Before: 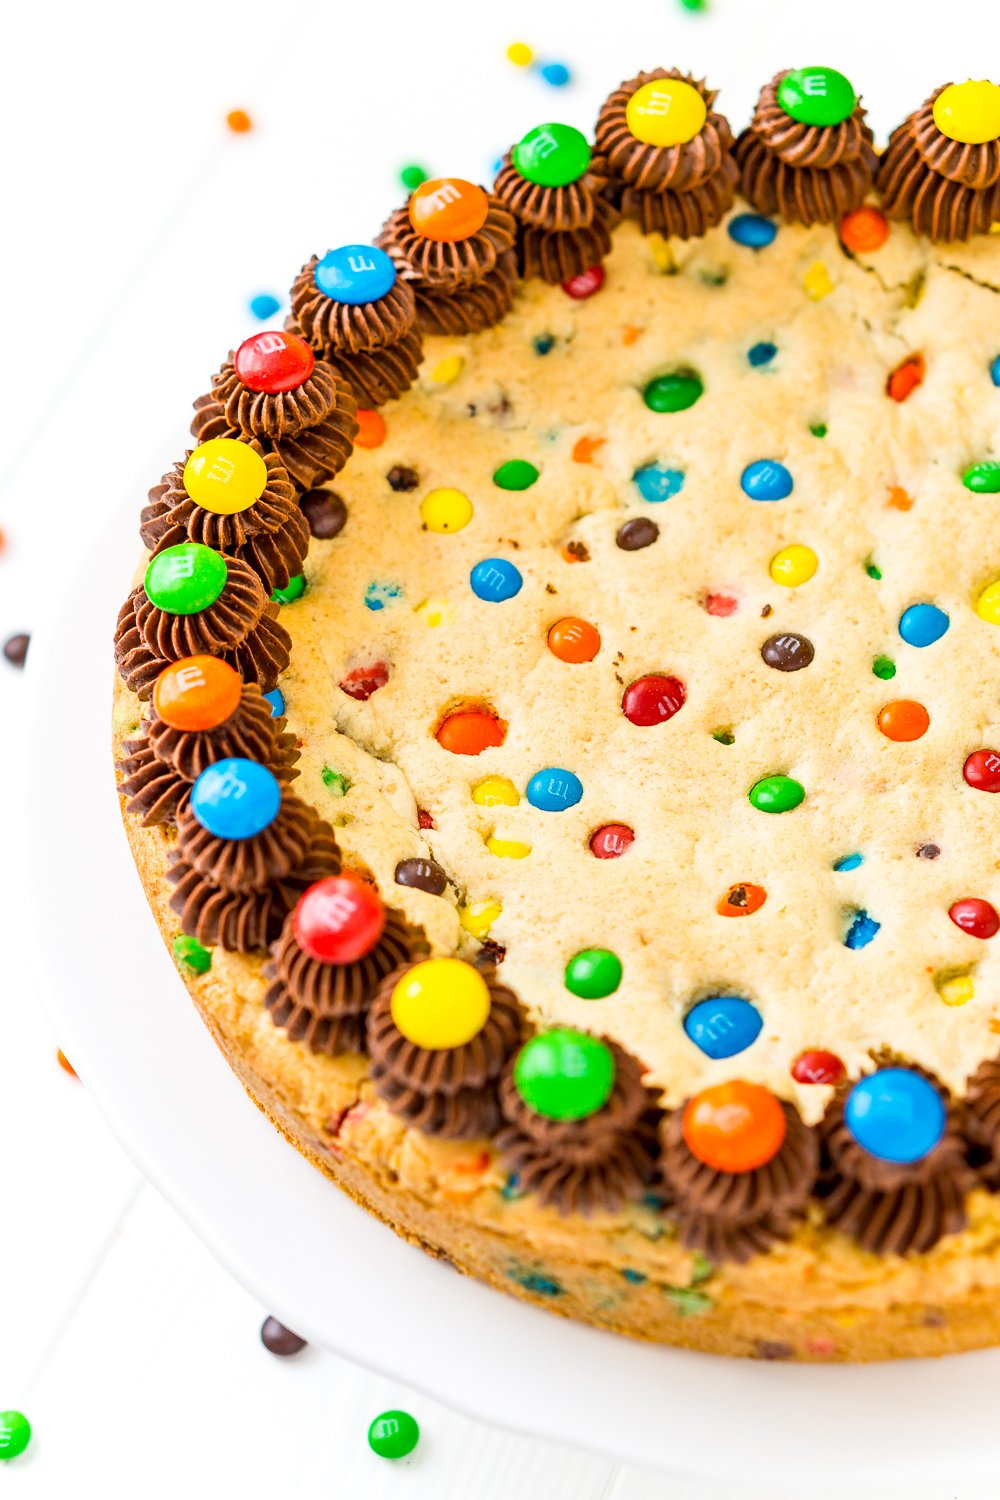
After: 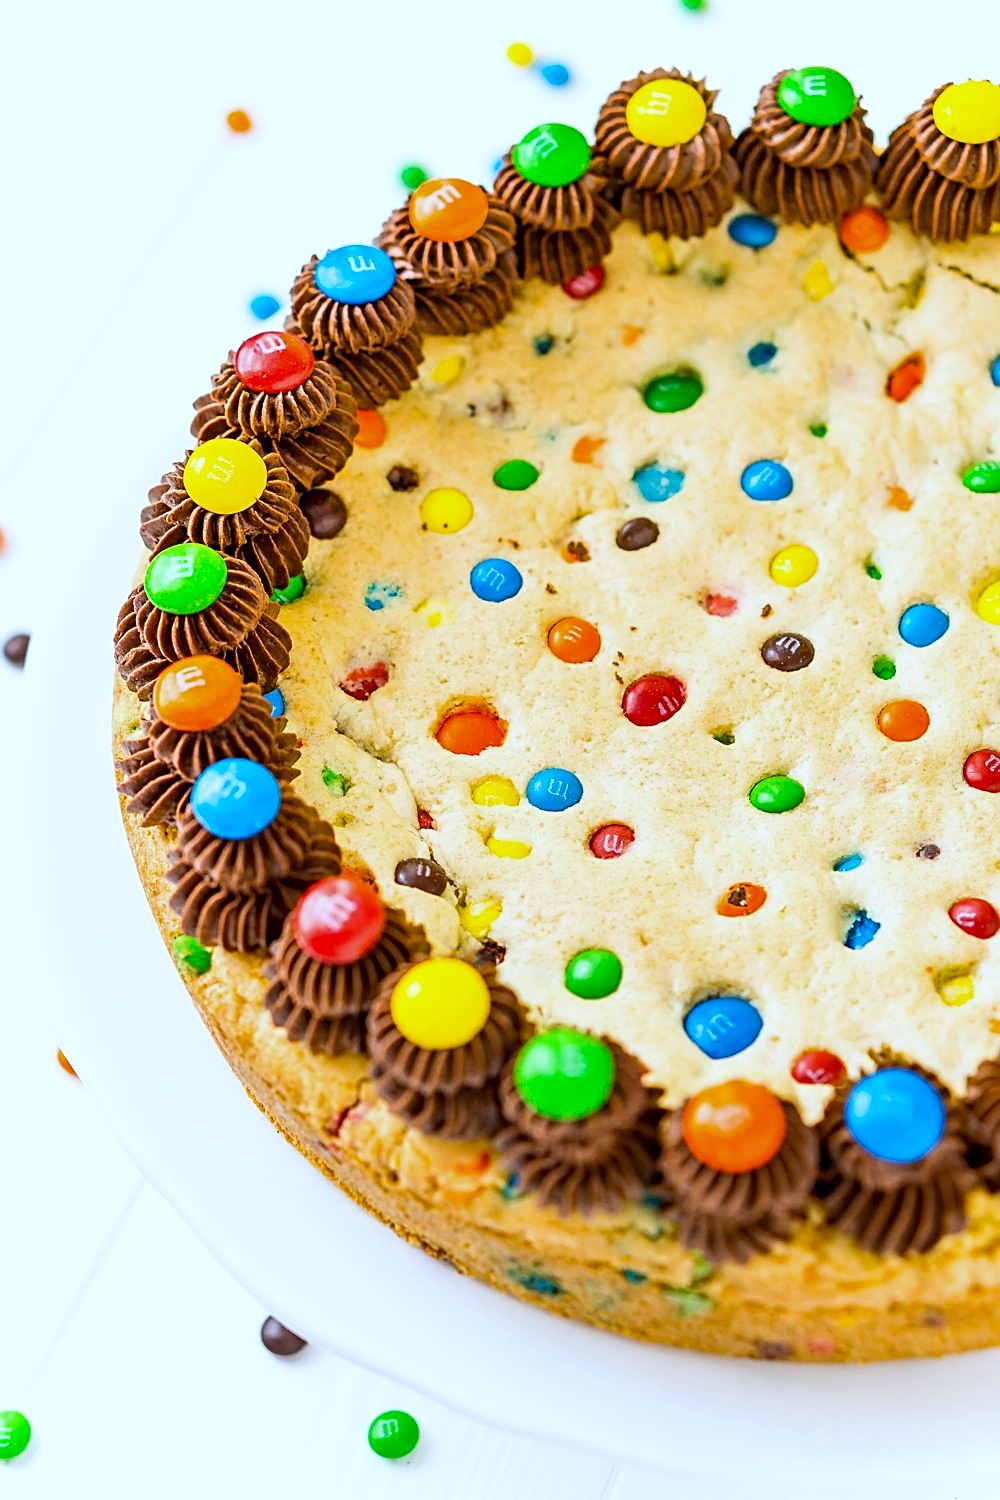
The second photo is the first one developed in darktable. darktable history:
sharpen: on, module defaults
white balance: red 0.924, blue 1.095
haze removal: compatibility mode true, adaptive false
